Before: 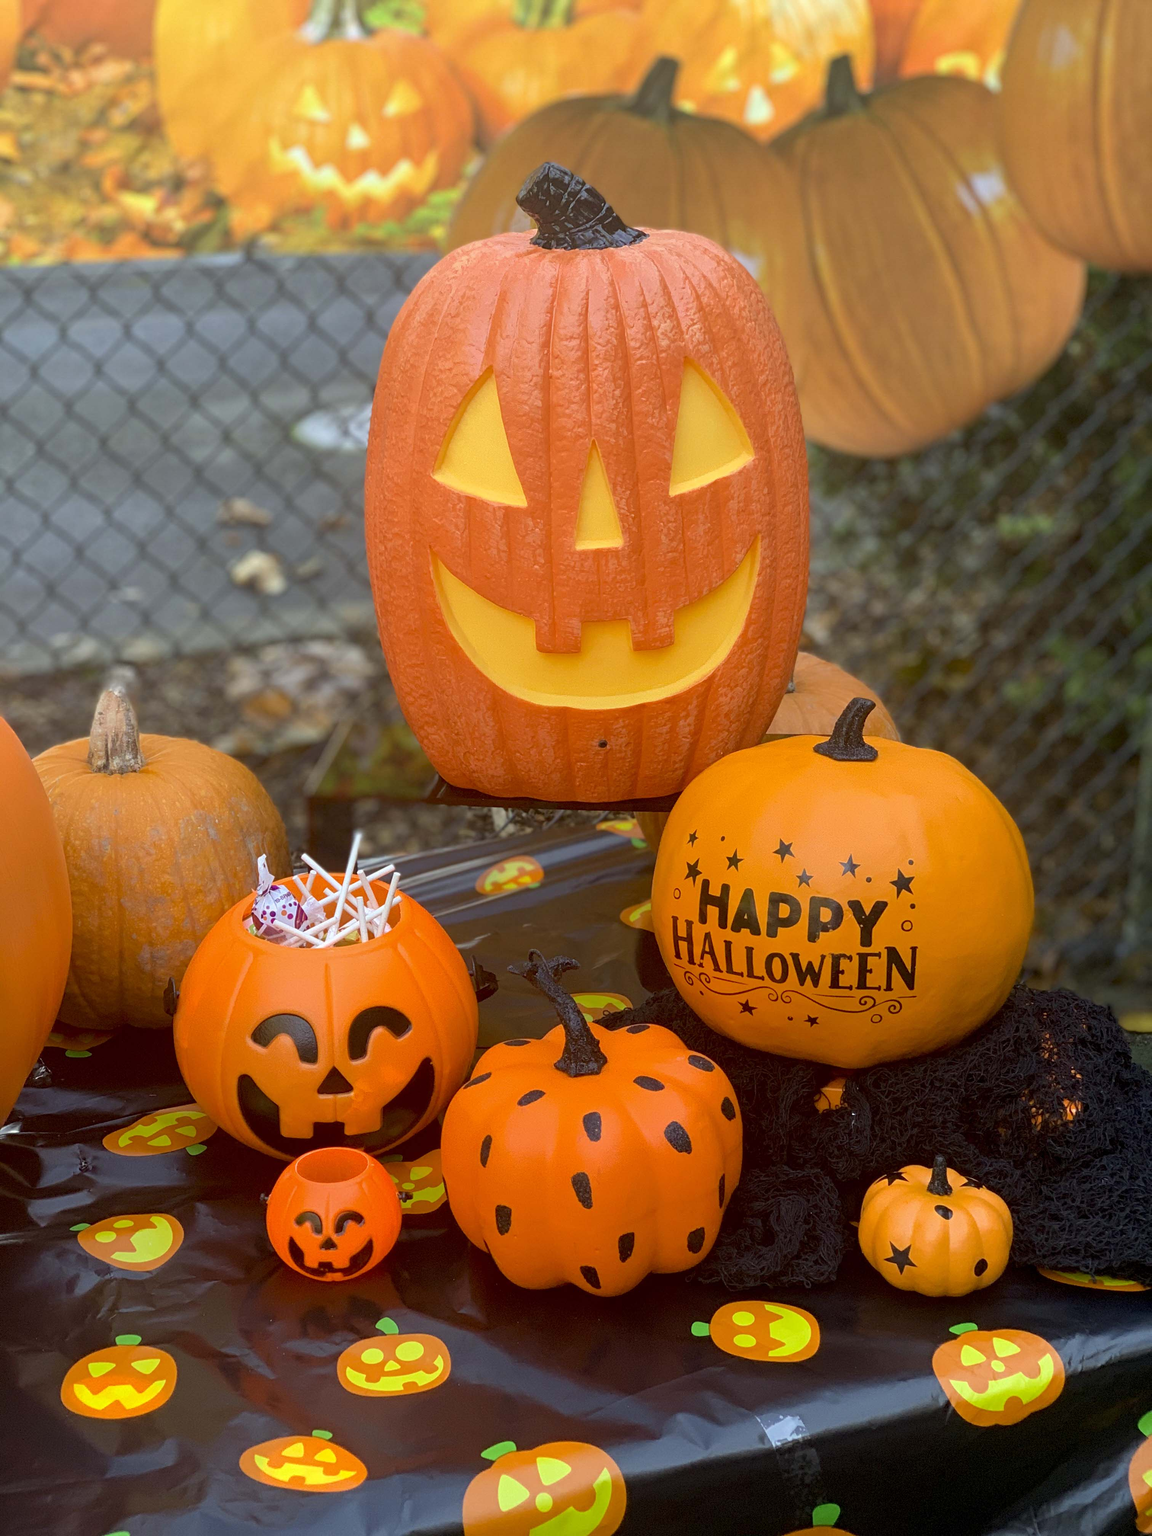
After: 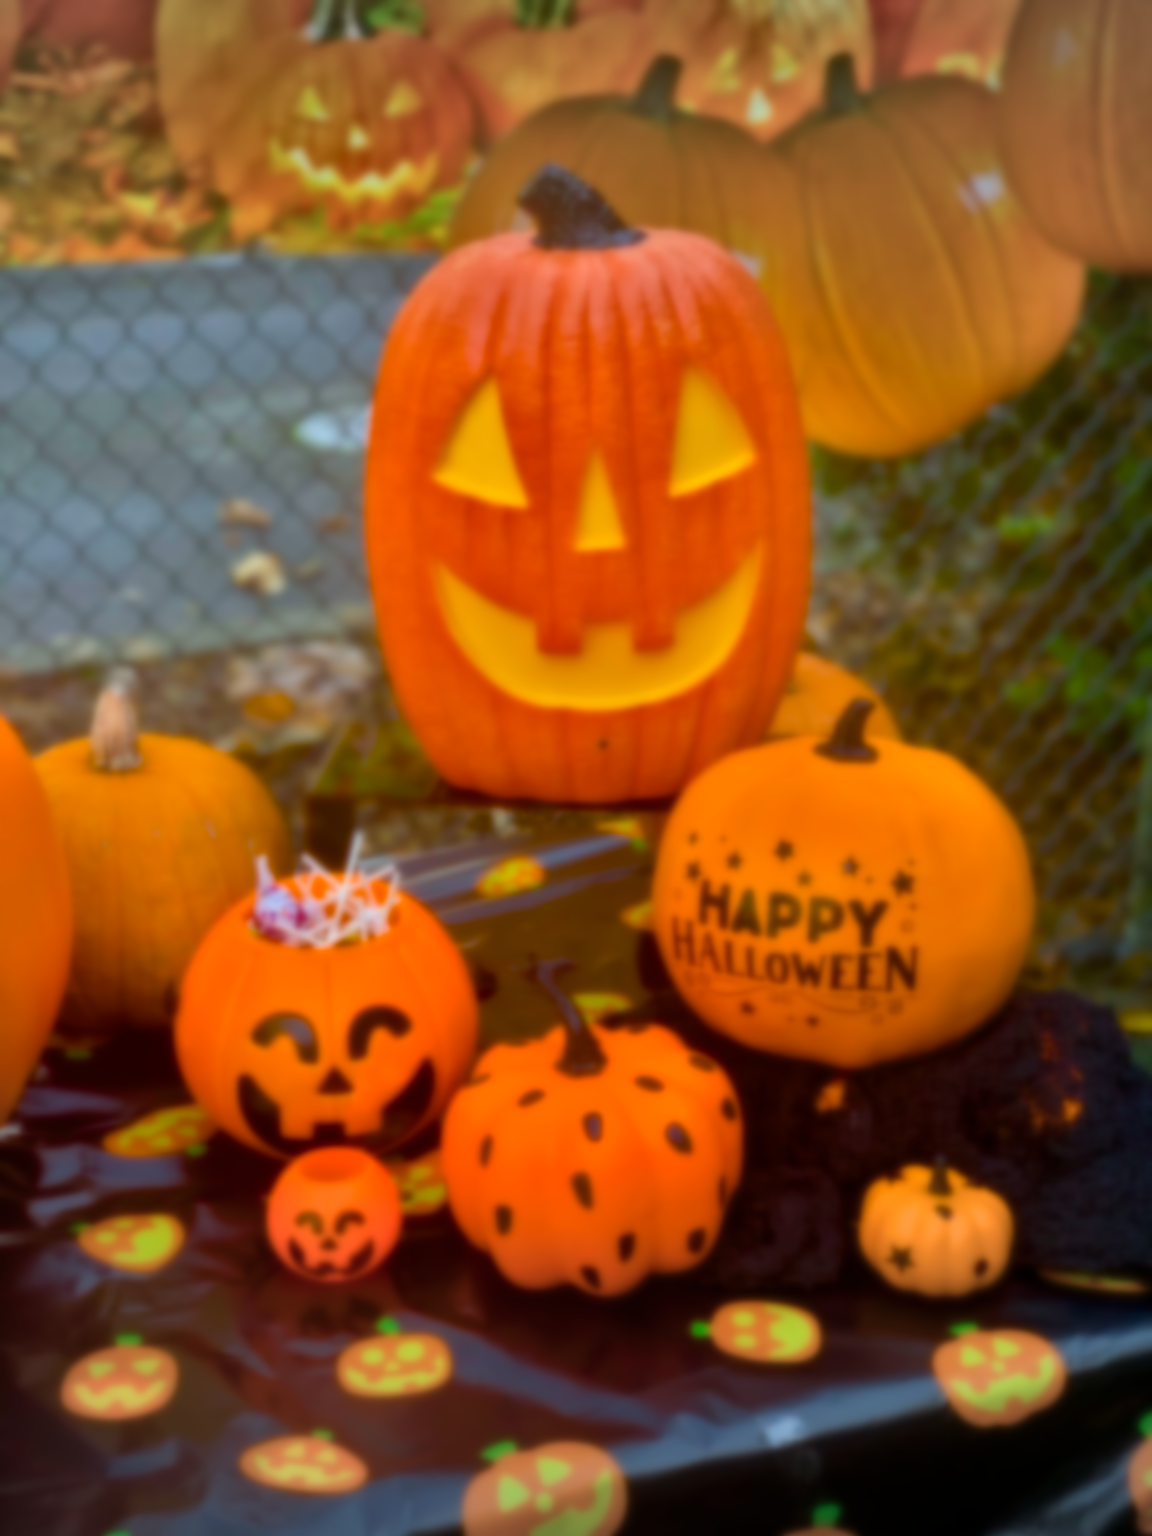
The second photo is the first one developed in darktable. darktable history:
color balance rgb: perceptual saturation grading › global saturation 20%, perceptual saturation grading › highlights -25%, perceptual saturation grading › shadows 25%, global vibrance 50%
shadows and highlights: shadows 20.91, highlights -82.73, soften with gaussian
vignetting: fall-off radius 100%, width/height ratio 1.337
lowpass: on, module defaults
